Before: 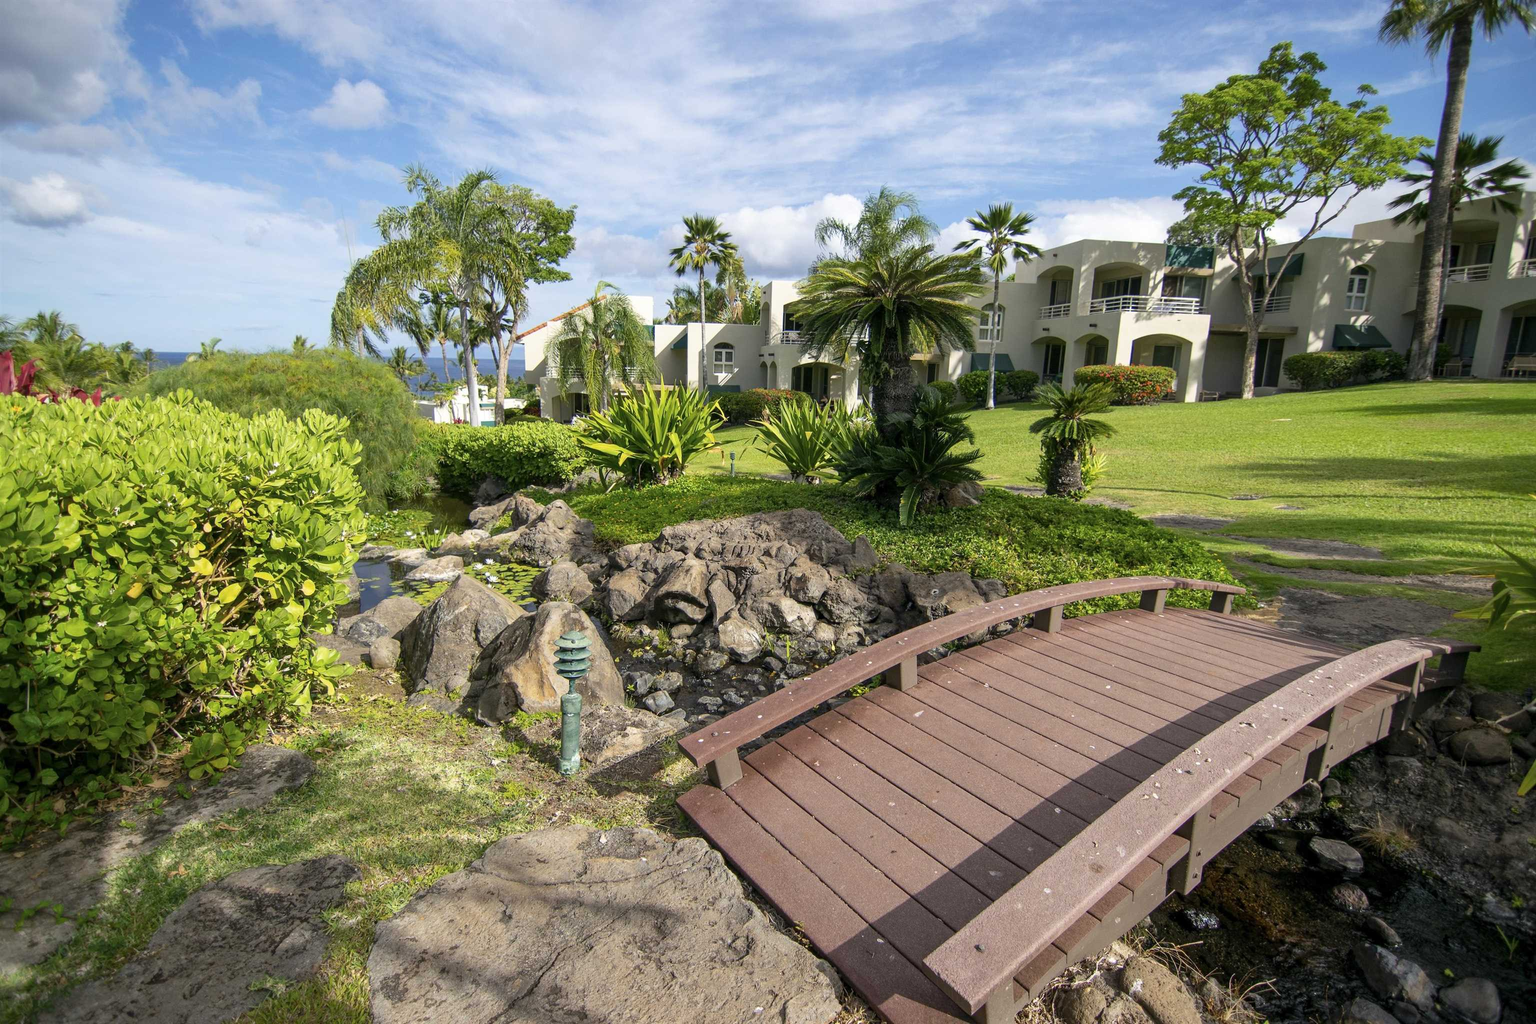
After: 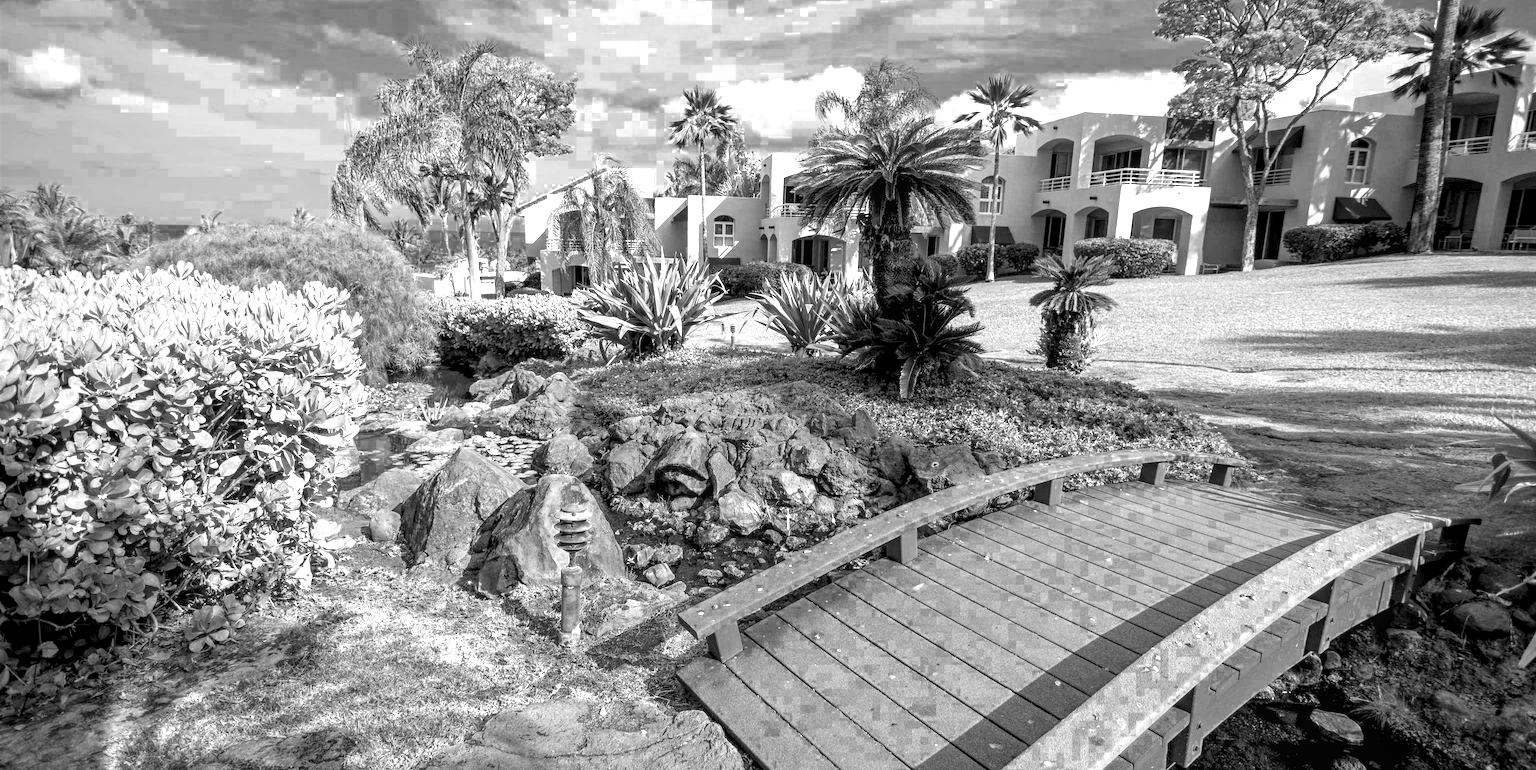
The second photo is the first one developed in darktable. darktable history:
contrast brightness saturation: saturation -0.052
exposure: black level correction 0, exposure 0.691 EV, compensate highlight preservation false
color zones: curves: ch0 [(0.002, 0.589) (0.107, 0.484) (0.146, 0.249) (0.217, 0.352) (0.309, 0.525) (0.39, 0.404) (0.455, 0.169) (0.597, 0.055) (0.724, 0.212) (0.775, 0.691) (0.869, 0.571) (1, 0.587)]; ch1 [(0, 0) (0.143, 0) (0.286, 0) (0.429, 0) (0.571, 0) (0.714, 0) (0.857, 0)]
local contrast: on, module defaults
crop and rotate: top 12.484%, bottom 12.233%
levels: levels [0.073, 0.497, 0.972]
